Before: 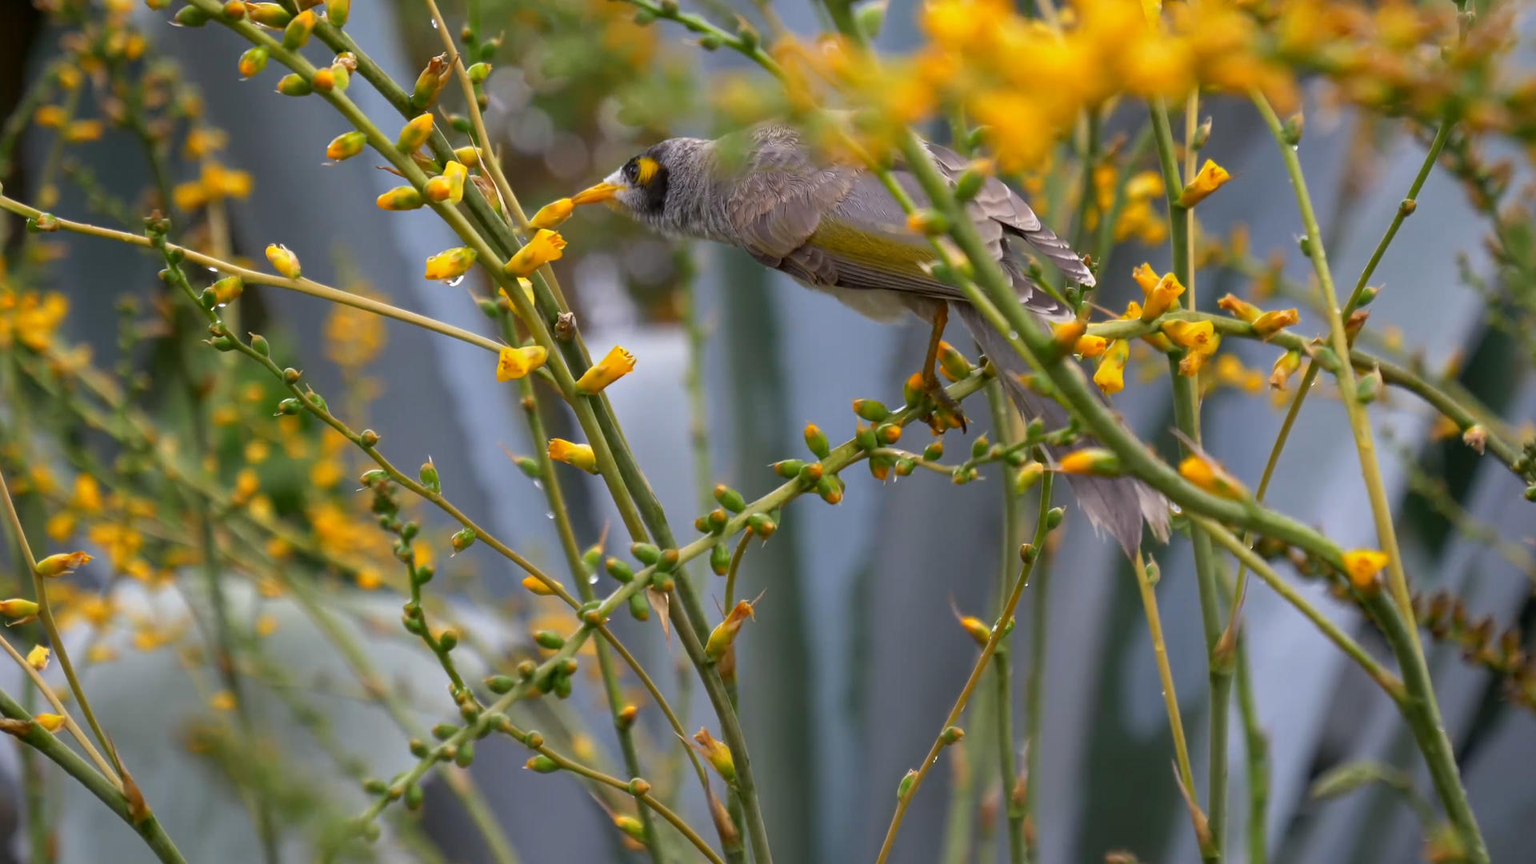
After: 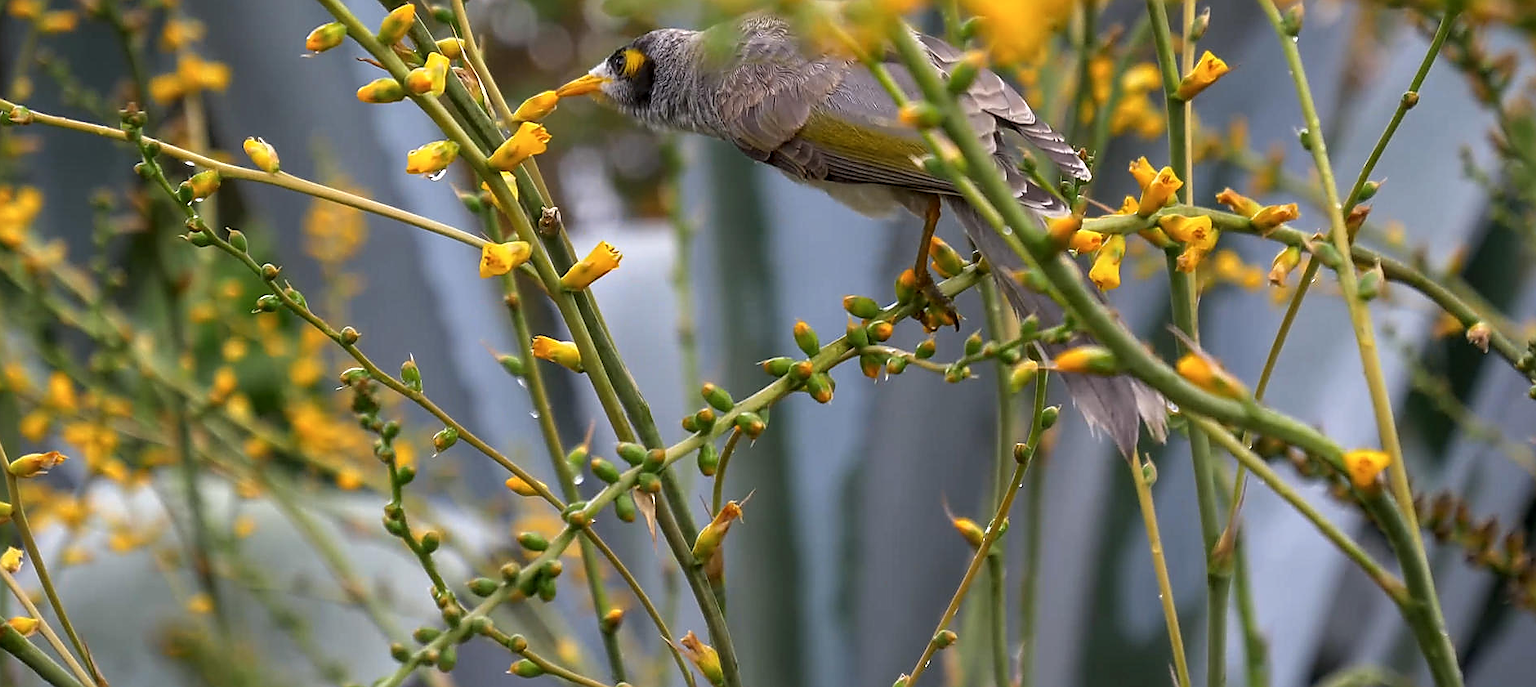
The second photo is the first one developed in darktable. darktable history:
crop and rotate: left 1.814%, top 12.818%, right 0.25%, bottom 9.225%
local contrast: detail 130%
sharpen: radius 1.4, amount 1.25, threshold 0.7
exposure: black level correction -0.003, exposure 0.04 EV, compensate highlight preservation false
